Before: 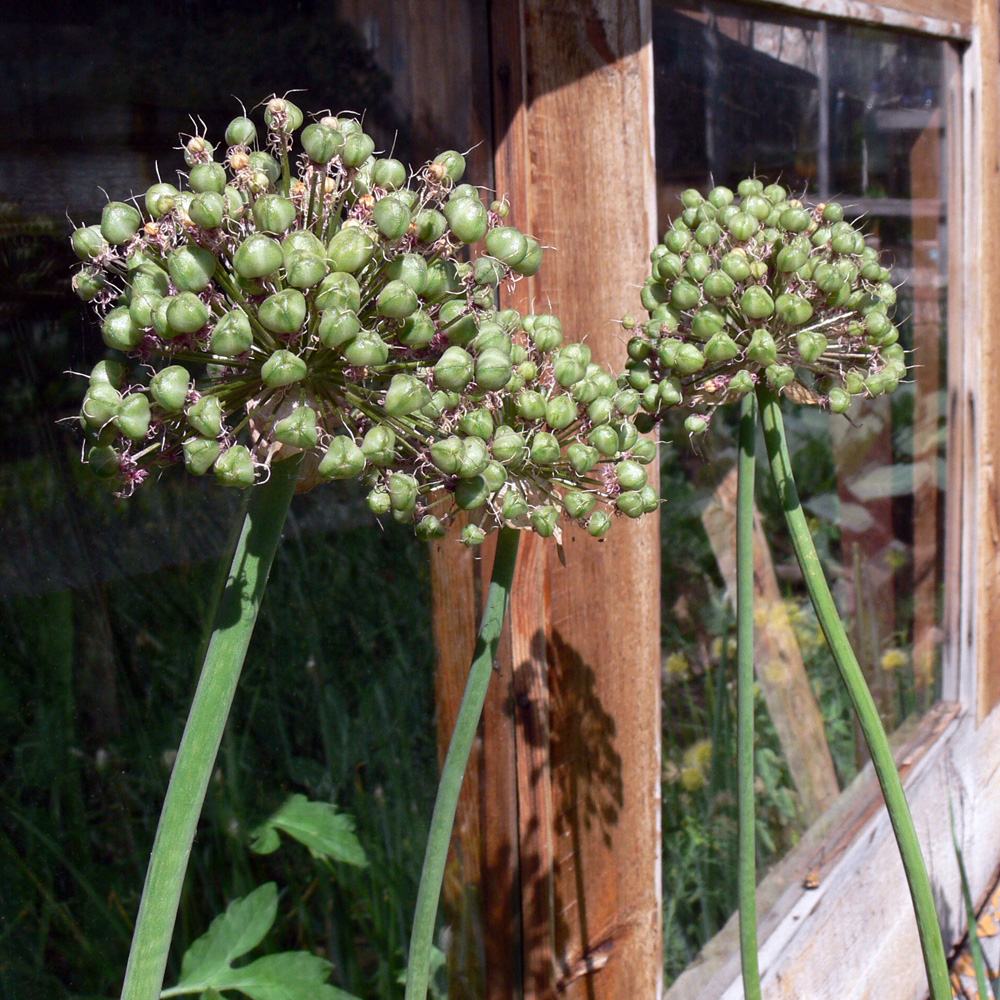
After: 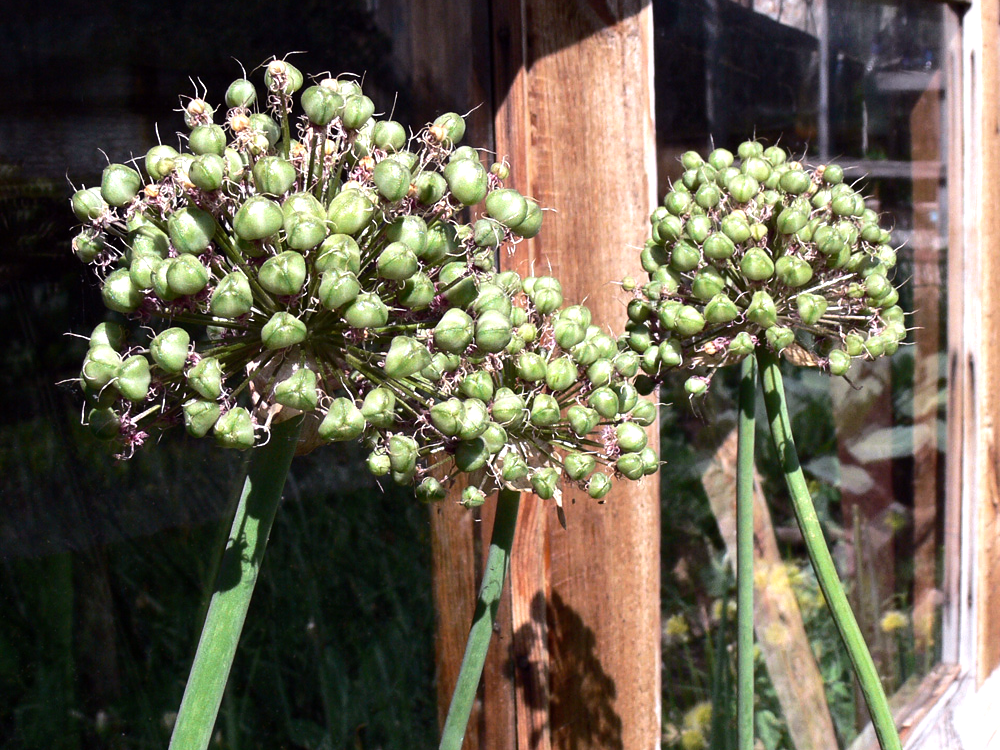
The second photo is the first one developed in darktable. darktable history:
crop: top 3.857%, bottom 21.132%
tone equalizer: -8 EV -0.75 EV, -7 EV -0.7 EV, -6 EV -0.6 EV, -5 EV -0.4 EV, -3 EV 0.4 EV, -2 EV 0.6 EV, -1 EV 0.7 EV, +0 EV 0.75 EV, edges refinement/feathering 500, mask exposure compensation -1.57 EV, preserve details no
